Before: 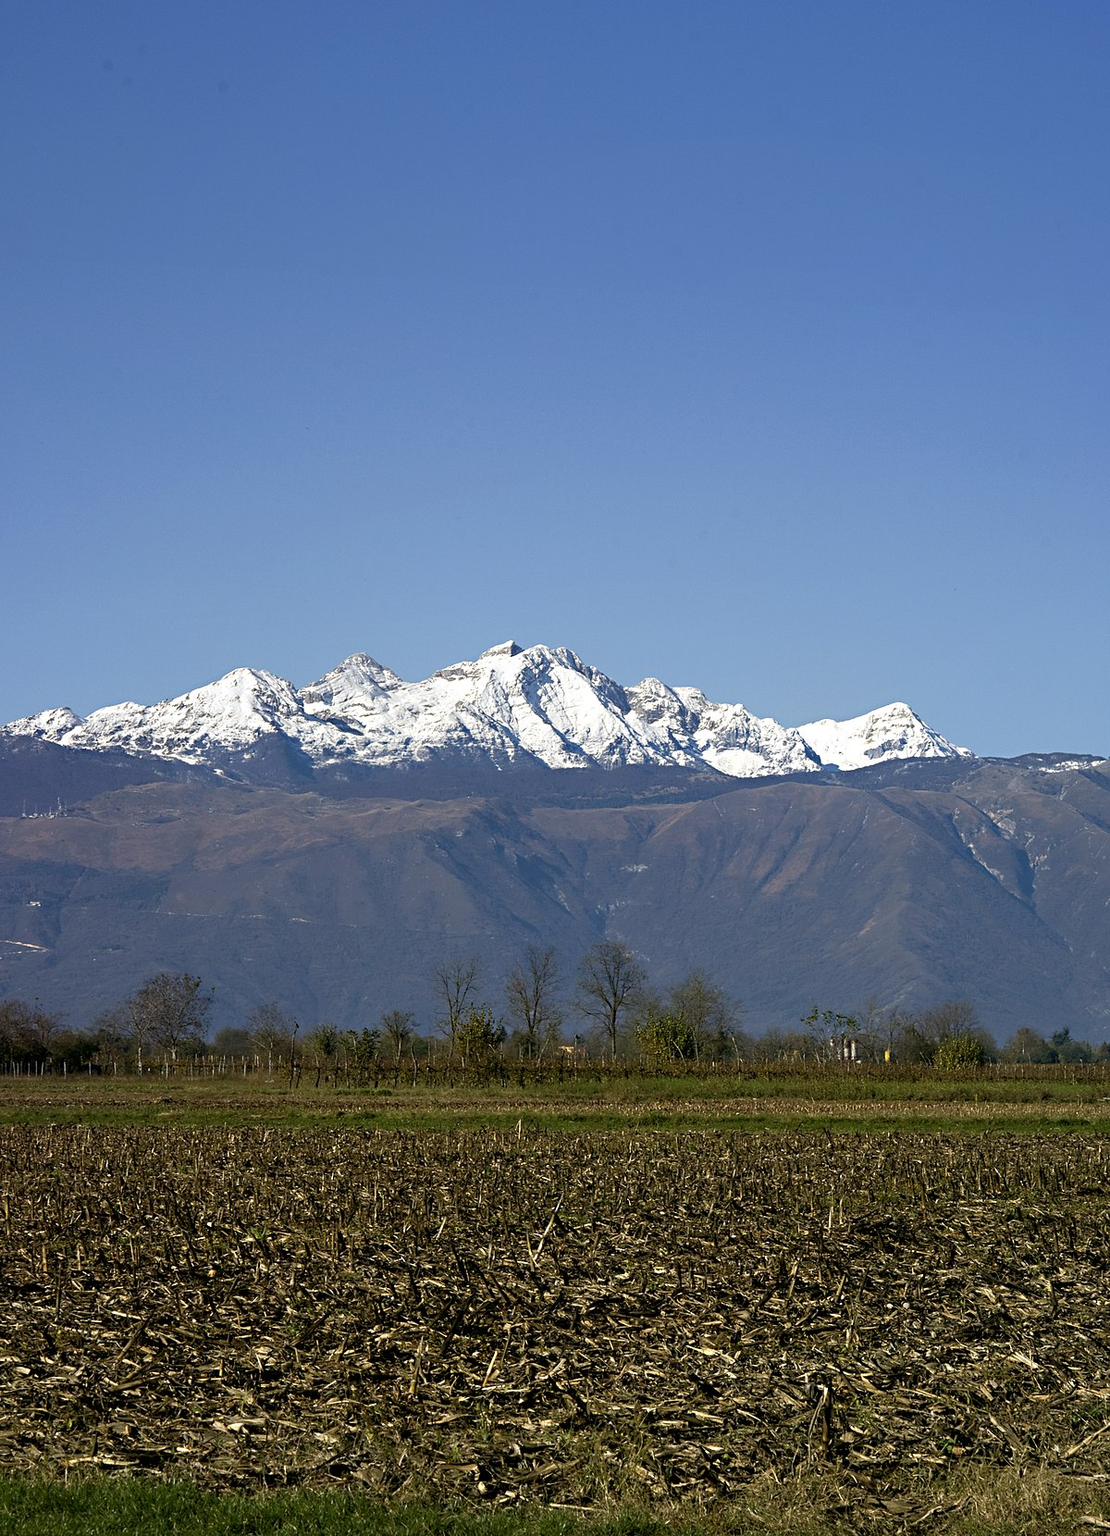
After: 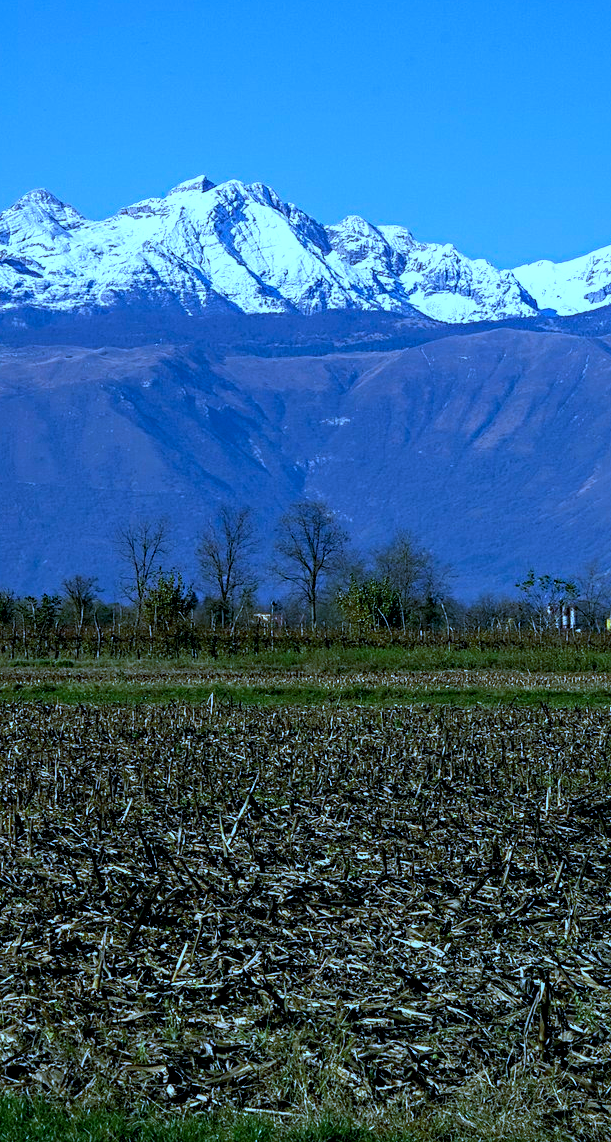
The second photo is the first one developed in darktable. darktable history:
crop and rotate: left 29.237%, top 31.152%, right 19.807%
white balance: red 0.766, blue 1.537
local contrast: on, module defaults
